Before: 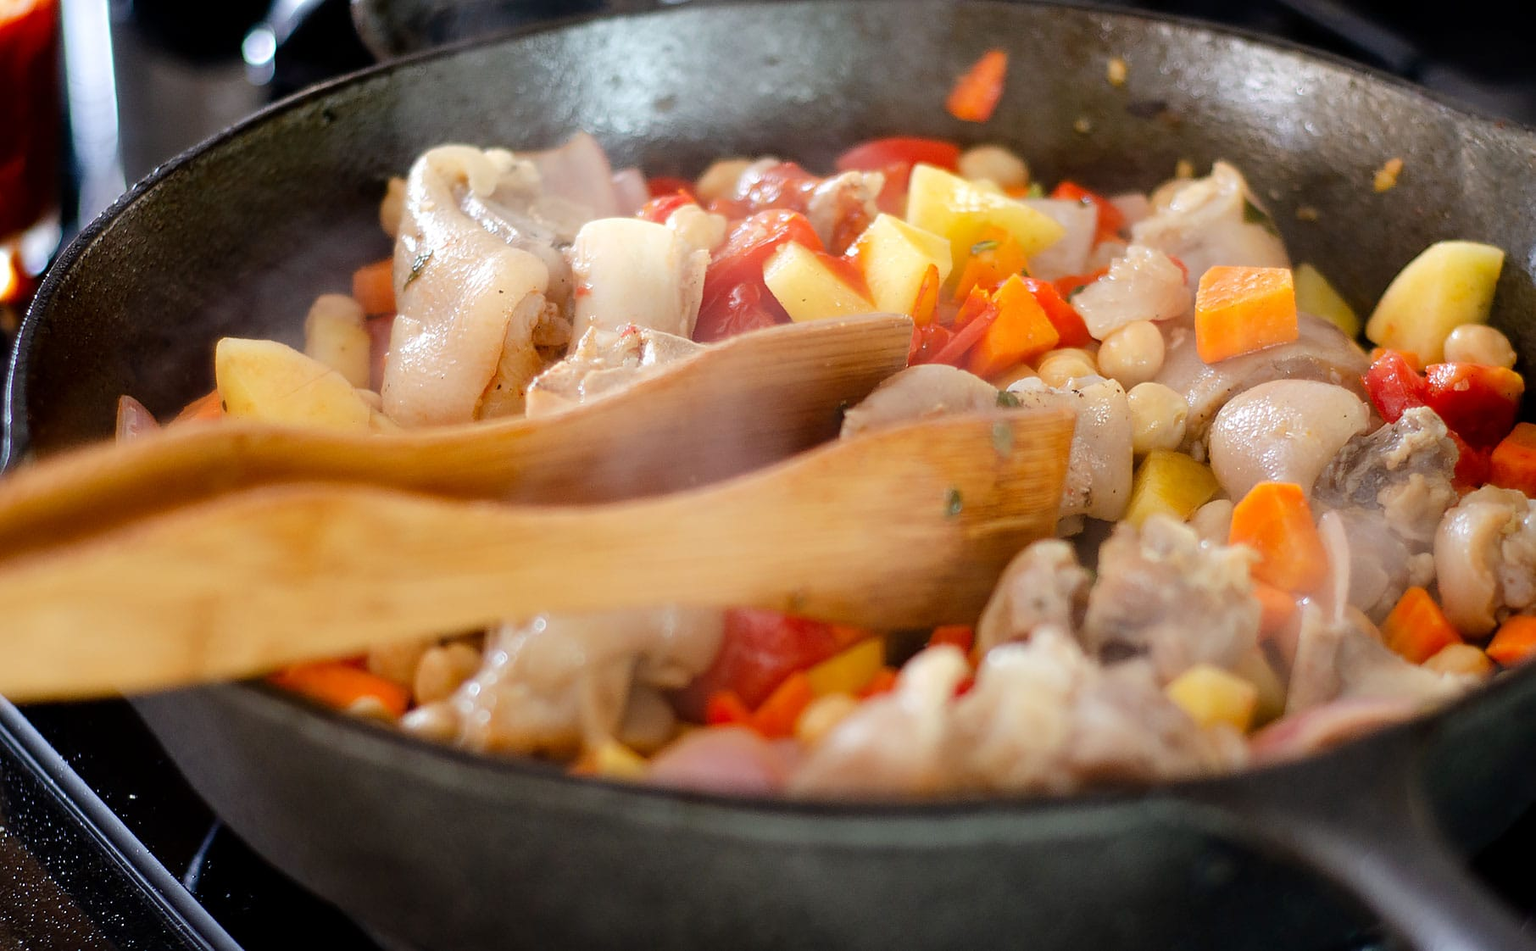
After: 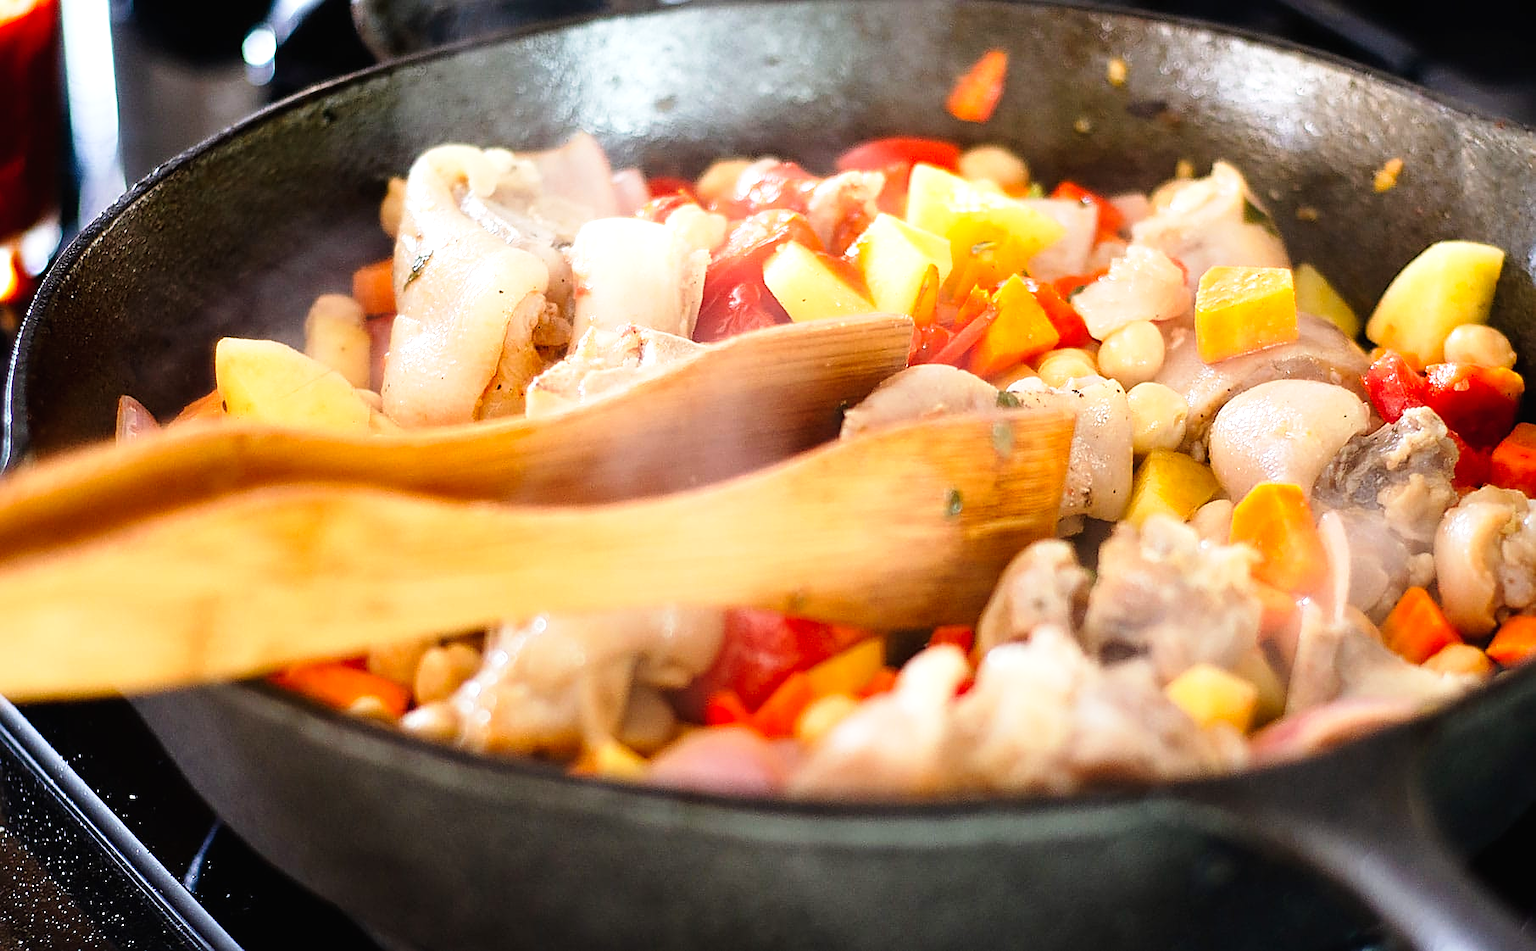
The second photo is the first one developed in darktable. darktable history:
sharpen: on, module defaults
tone curve: curves: ch0 [(0, 0.01) (0.037, 0.032) (0.131, 0.108) (0.275, 0.258) (0.483, 0.512) (0.61, 0.661) (0.696, 0.76) (0.792, 0.867) (0.911, 0.955) (0.997, 0.995)]; ch1 [(0, 0) (0.308, 0.268) (0.425, 0.383) (0.503, 0.502) (0.529, 0.543) (0.706, 0.754) (0.869, 0.907) (1, 1)]; ch2 [(0, 0) (0.228, 0.196) (0.336, 0.315) (0.399, 0.403) (0.485, 0.487) (0.502, 0.502) (0.525, 0.523) (0.545, 0.552) (0.587, 0.61) (0.636, 0.654) (0.711, 0.729) (0.855, 0.87) (0.998, 0.977)], preserve colors none
exposure: black level correction 0, exposure 0.499 EV, compensate exposure bias true, compensate highlight preservation false
